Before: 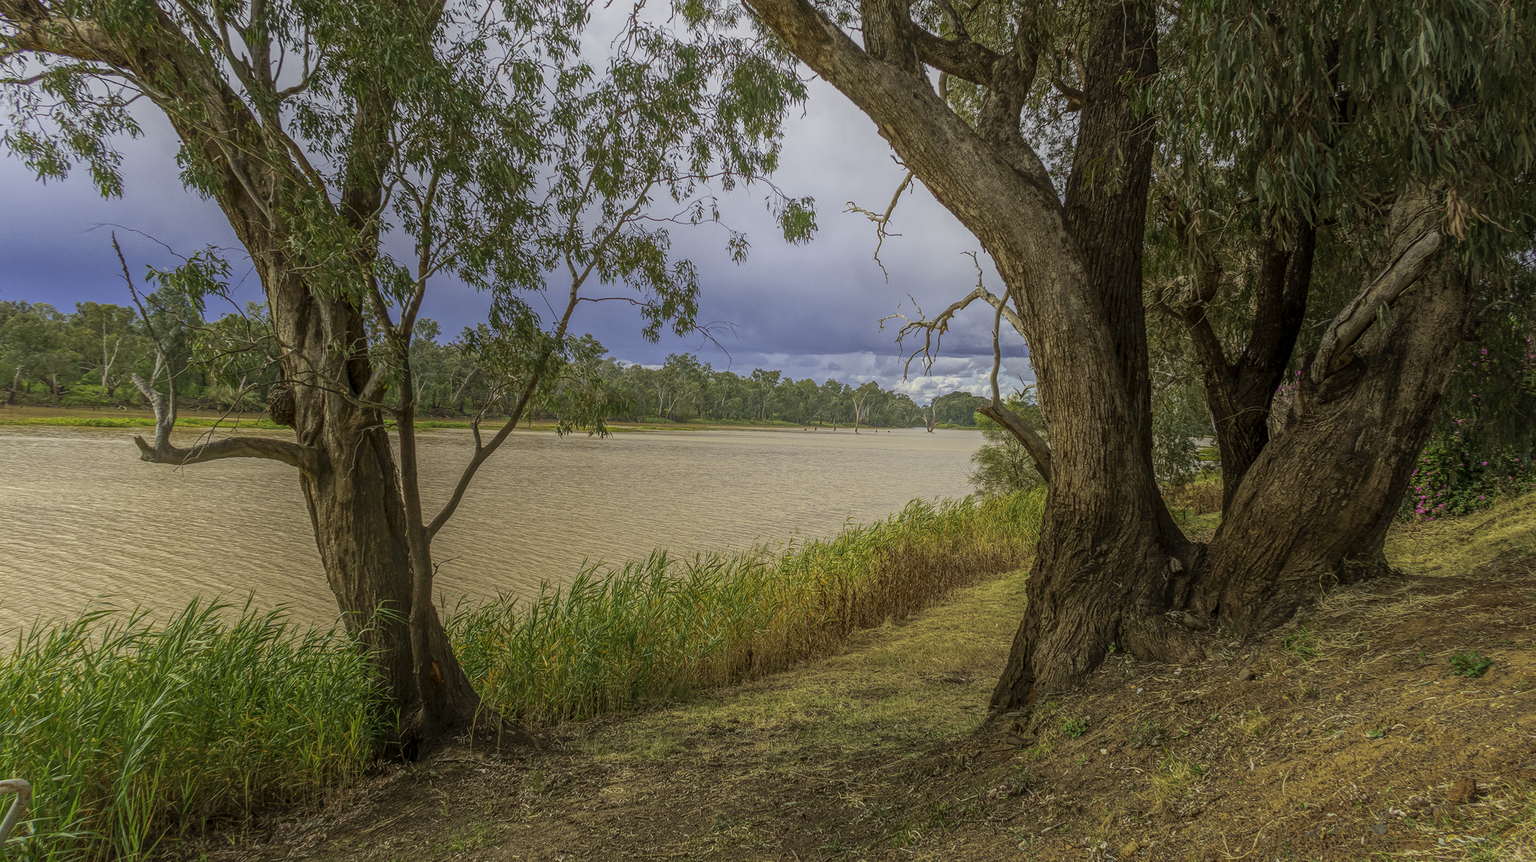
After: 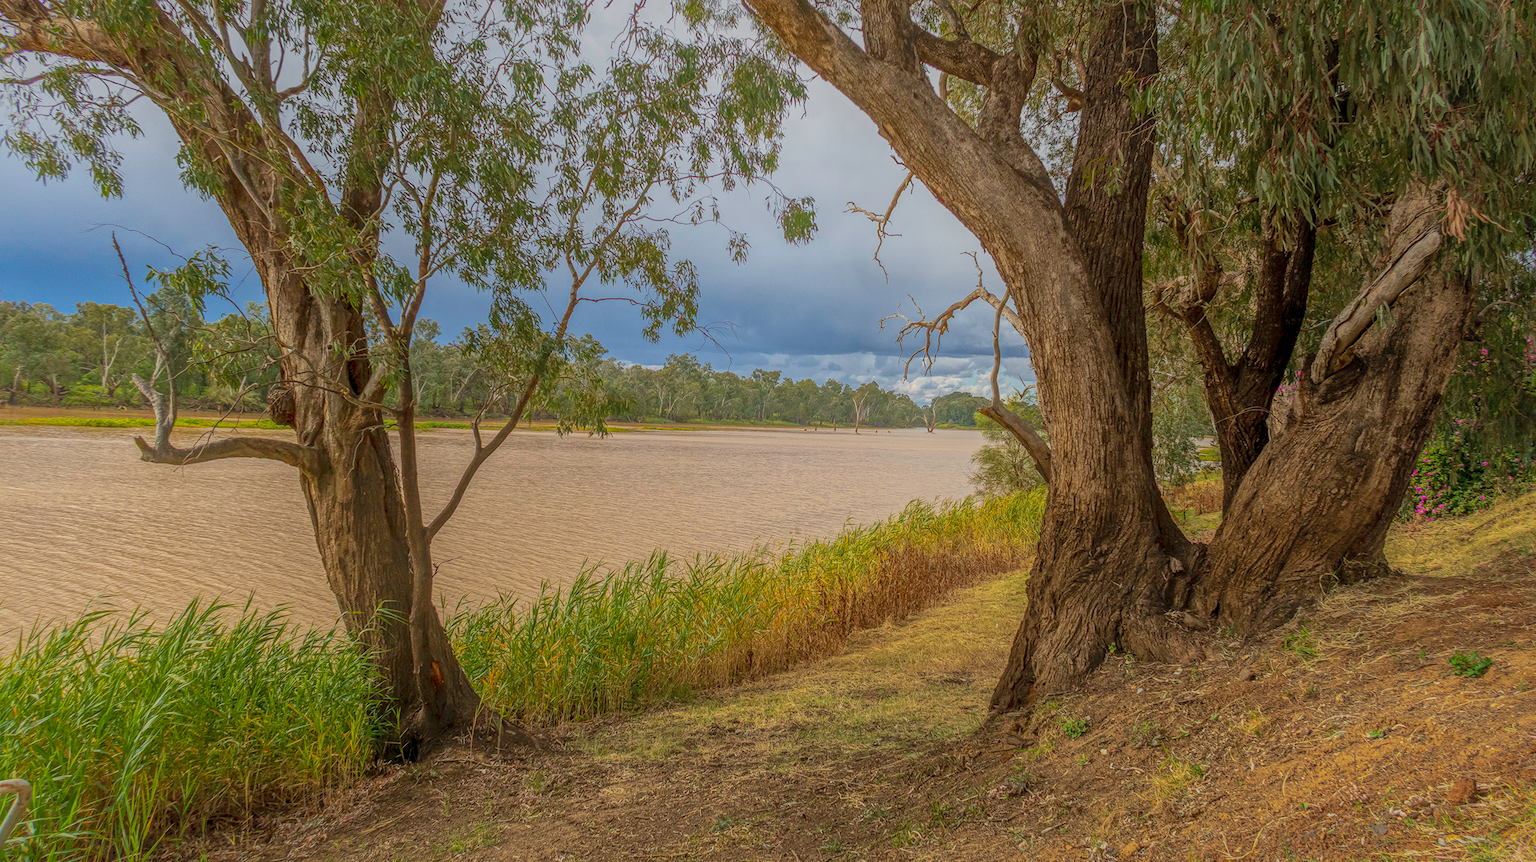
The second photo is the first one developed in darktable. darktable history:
shadows and highlights: shadows 39.99, highlights -60.04
